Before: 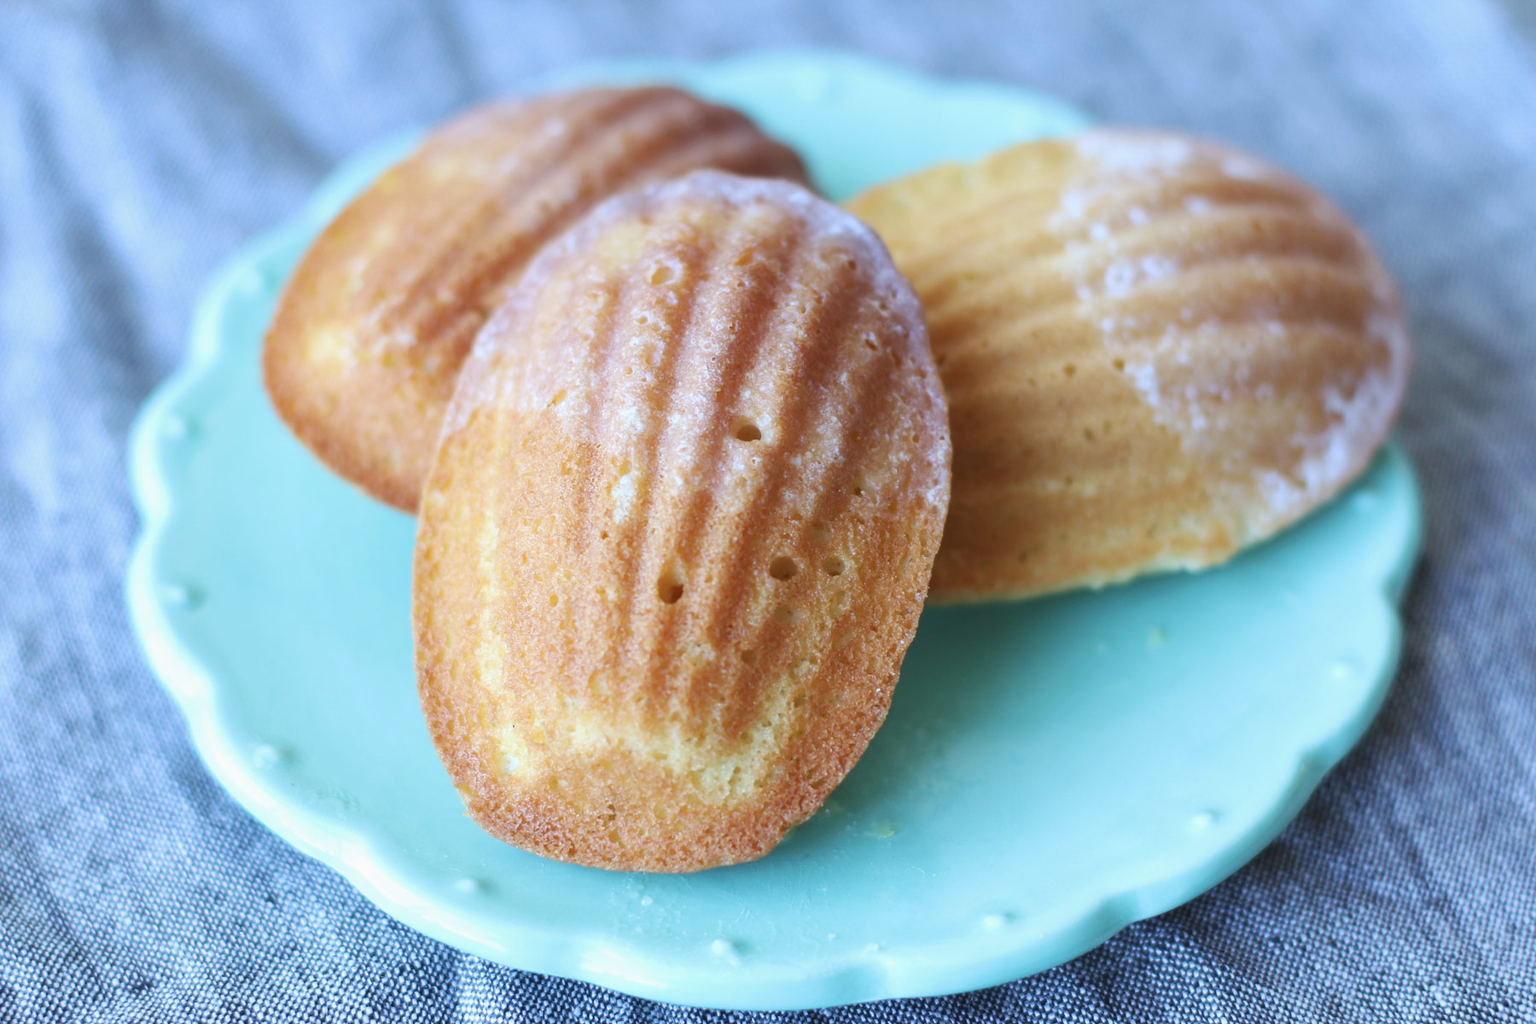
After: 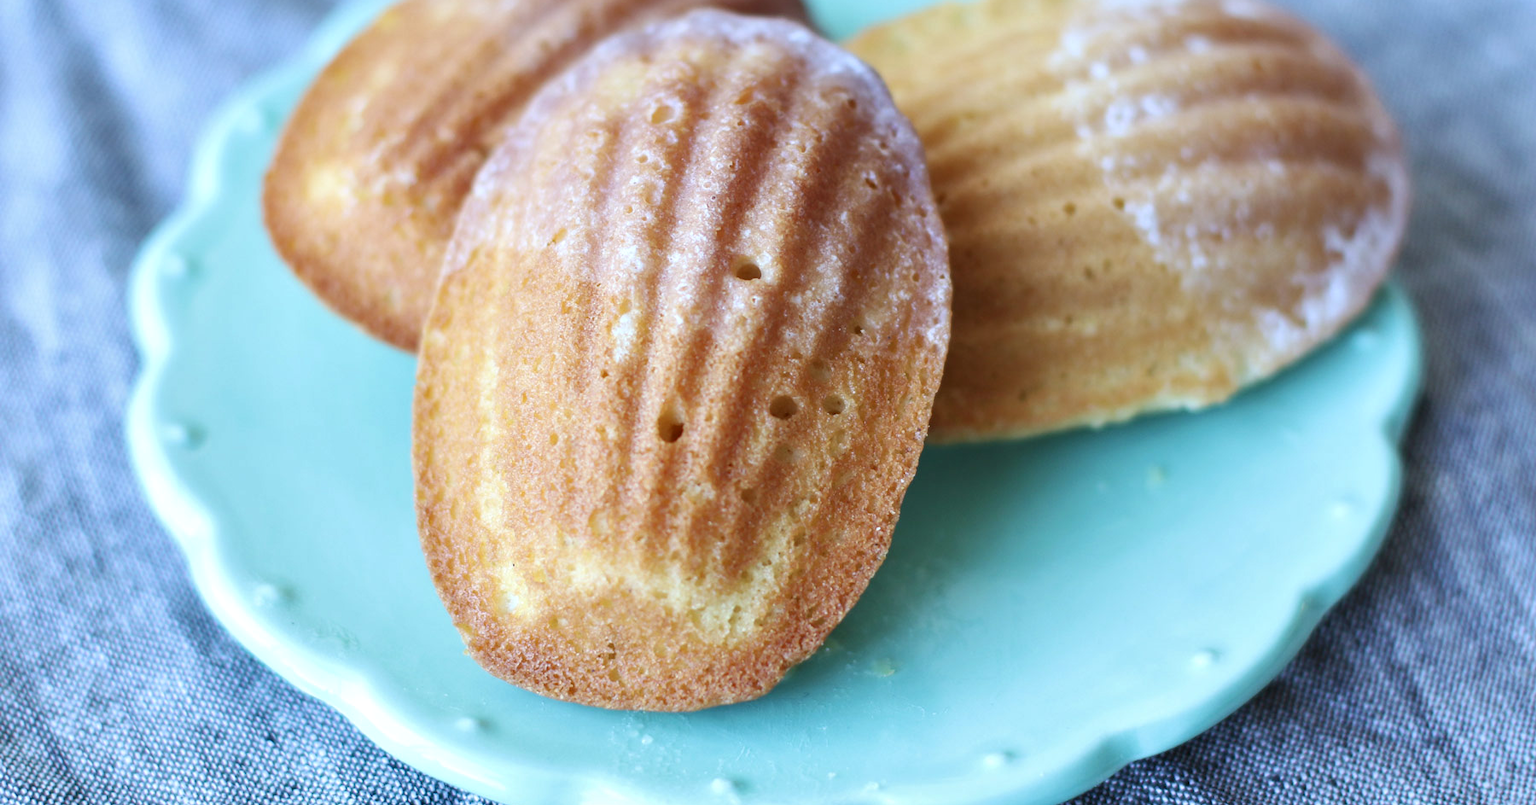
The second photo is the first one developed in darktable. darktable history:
crop and rotate: top 15.774%, bottom 5.506%
contrast equalizer: y [[0.524, 0.538, 0.547, 0.548, 0.538, 0.524], [0.5 ×6], [0.5 ×6], [0 ×6], [0 ×6]]
